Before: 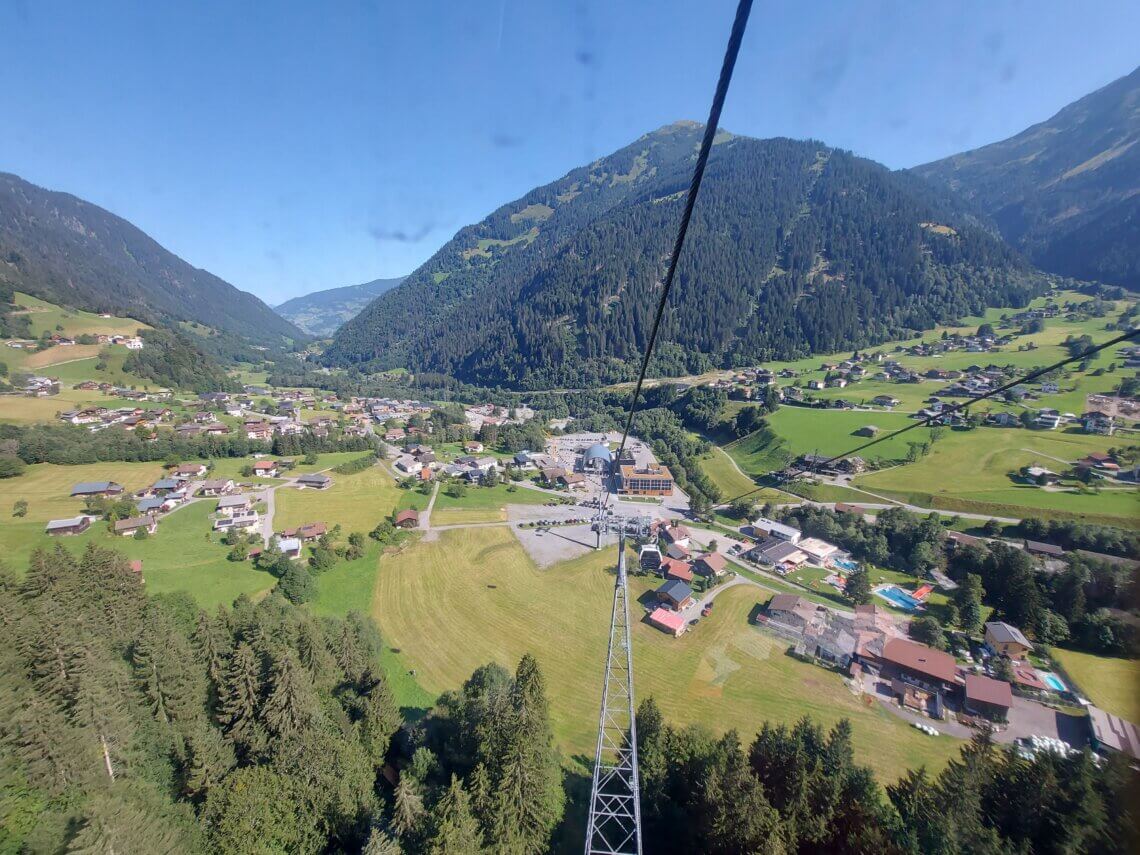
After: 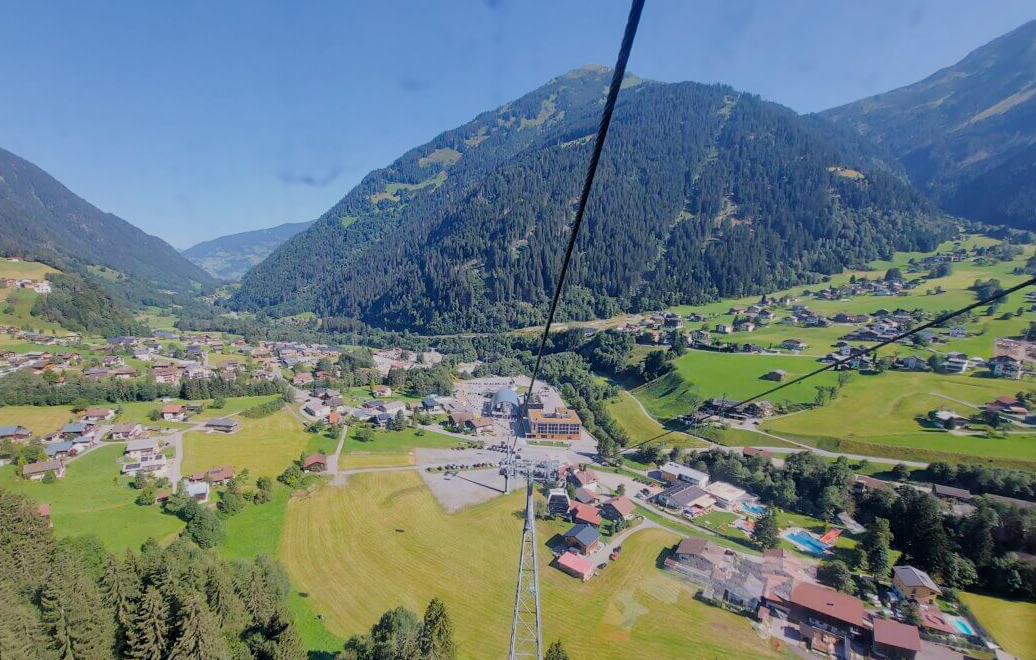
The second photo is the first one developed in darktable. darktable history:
color balance: output saturation 120%
crop: left 8.155%, top 6.611%, bottom 15.385%
filmic rgb: black relative exposure -6.68 EV, white relative exposure 4.56 EV, hardness 3.25
